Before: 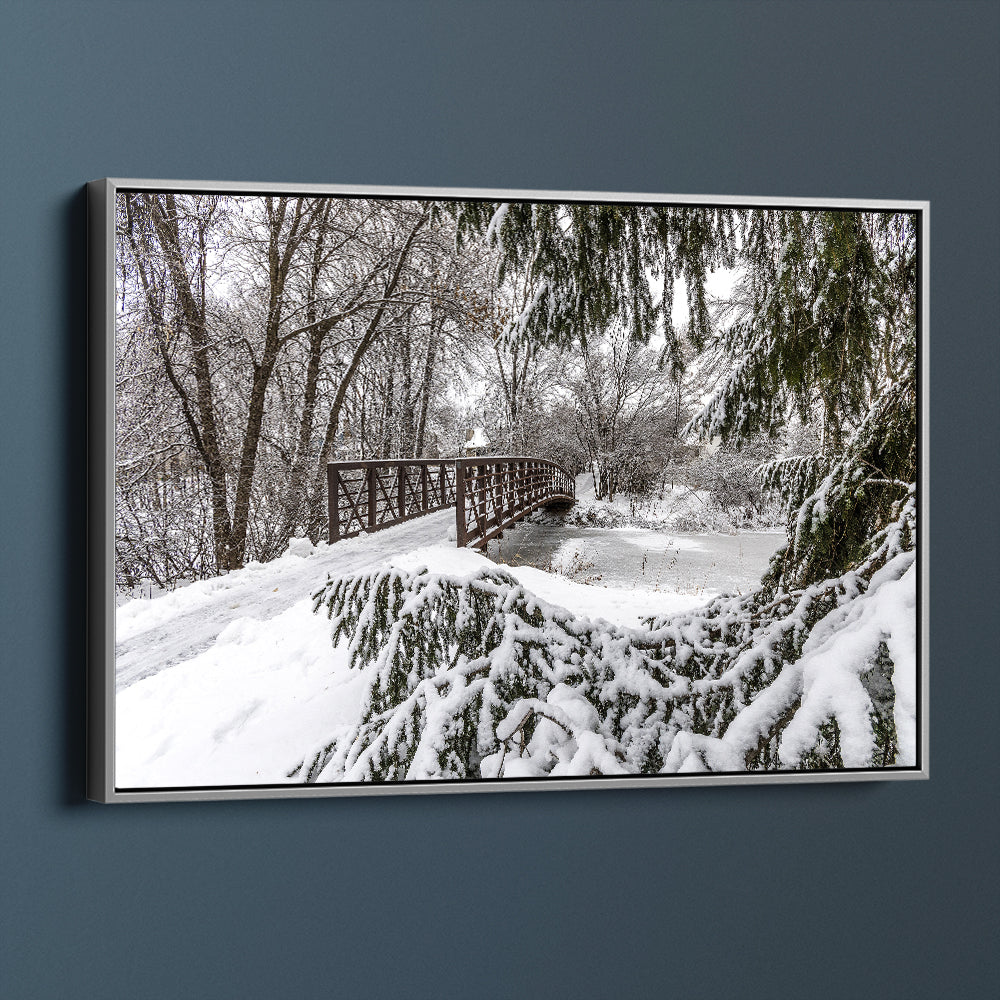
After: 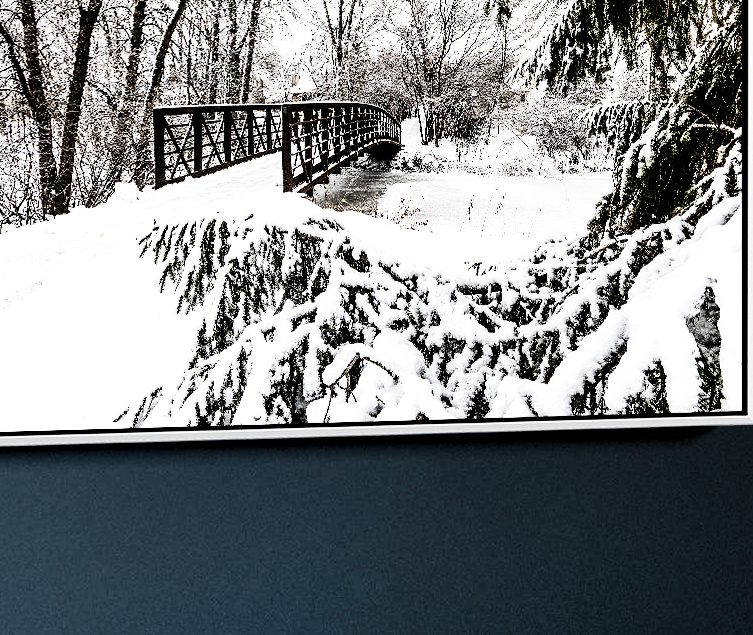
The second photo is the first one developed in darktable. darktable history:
crop and rotate: left 17.462%, top 35.537%, right 7.191%, bottom 0.874%
levels: levels [0.116, 0.574, 1]
shadows and highlights: shadows 52.48, soften with gaussian
tone equalizer: -8 EV -0.382 EV, -7 EV -0.408 EV, -6 EV -0.319 EV, -5 EV -0.214 EV, -3 EV 0.25 EV, -2 EV 0.322 EV, -1 EV 0.41 EV, +0 EV 0.438 EV, edges refinement/feathering 500, mask exposure compensation -1.57 EV, preserve details no
contrast brightness saturation: contrast 0.187, brightness -0.22, saturation 0.112
base curve: curves: ch0 [(0, 0) (0.012, 0.01) (0.073, 0.168) (0.31, 0.711) (0.645, 0.957) (1, 1)], preserve colors none
